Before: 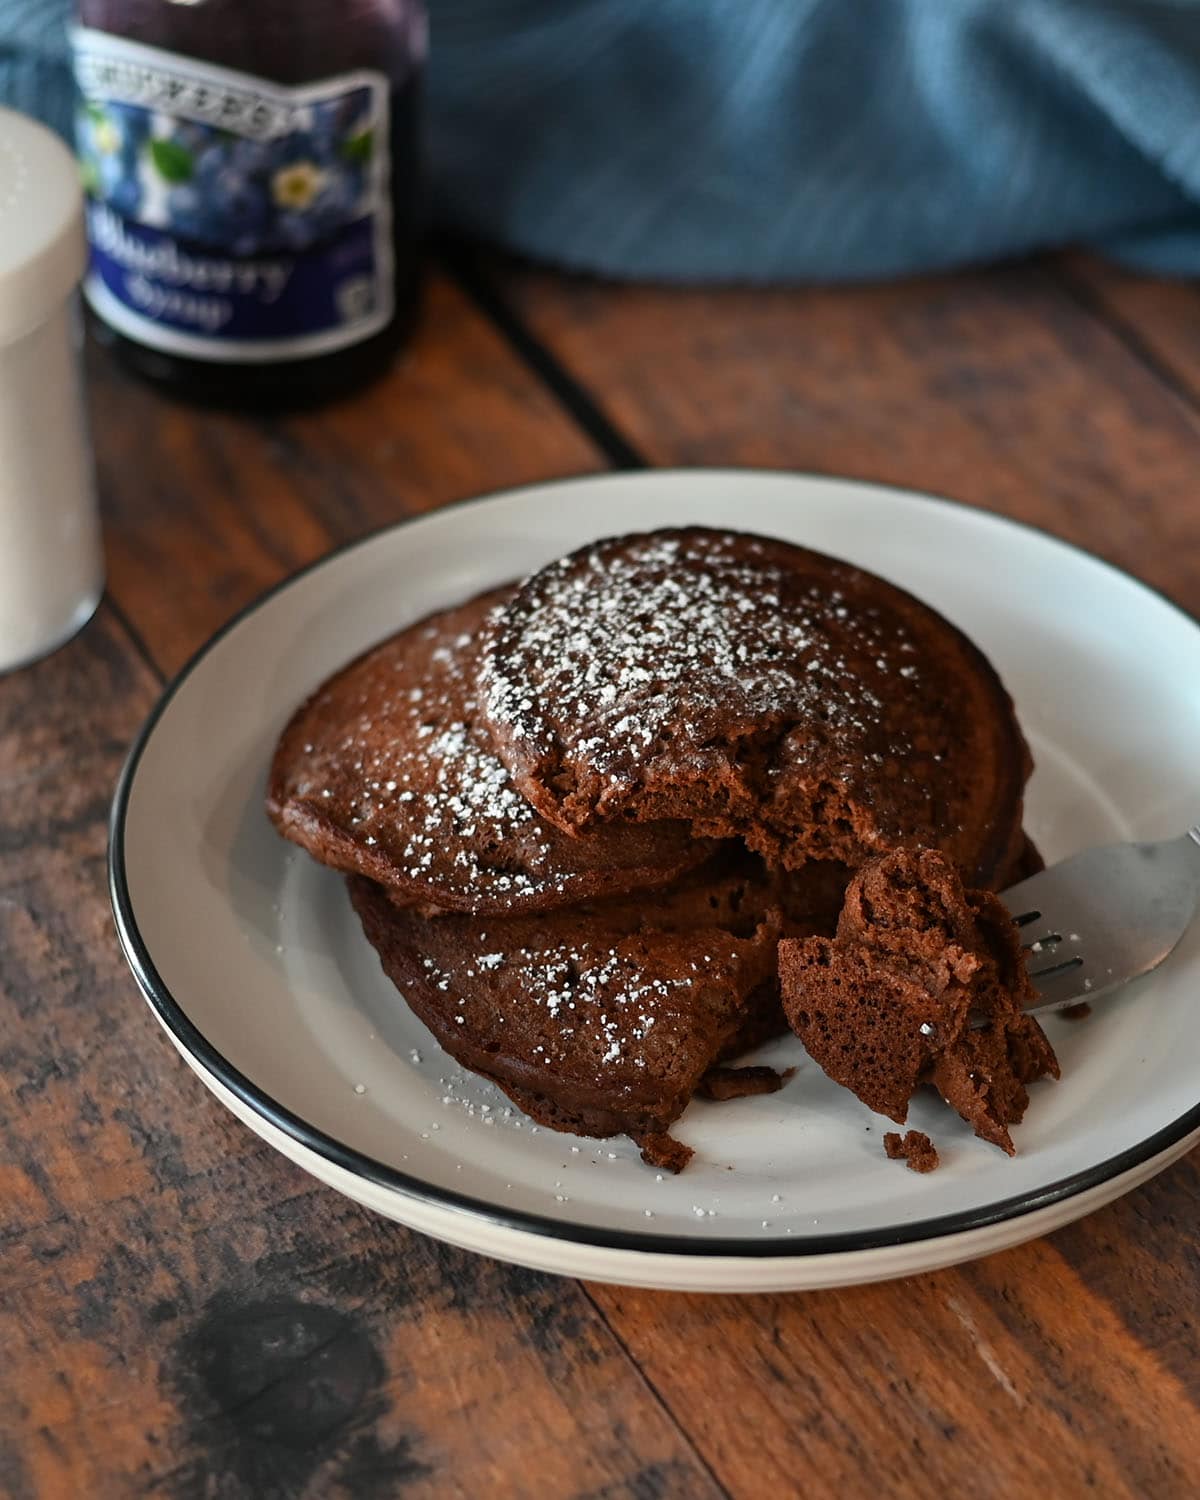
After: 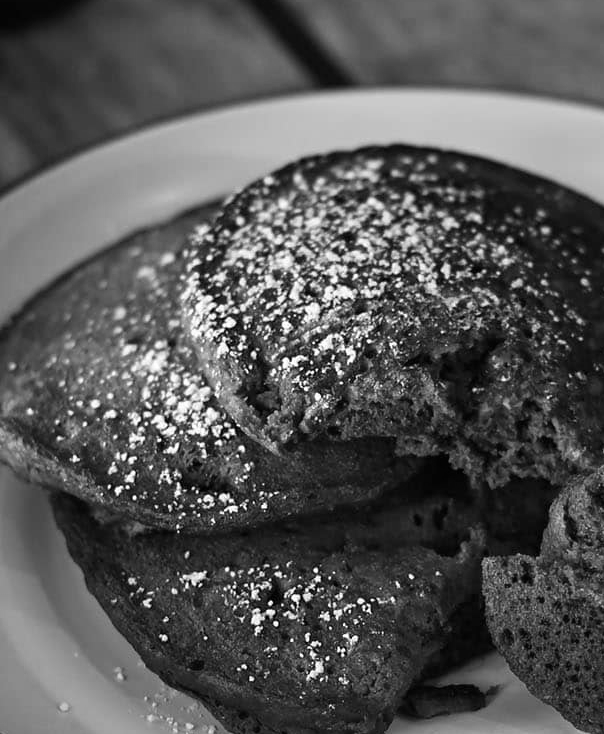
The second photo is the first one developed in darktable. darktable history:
color zones: curves: ch0 [(0.004, 0.588) (0.116, 0.636) (0.259, 0.476) (0.423, 0.464) (0.75, 0.5)]; ch1 [(0, 0) (0.143, 0) (0.286, 0) (0.429, 0) (0.571, 0) (0.714, 0) (0.857, 0)]
crop: left 24.685%, top 25.486%, right 24.9%, bottom 25.554%
